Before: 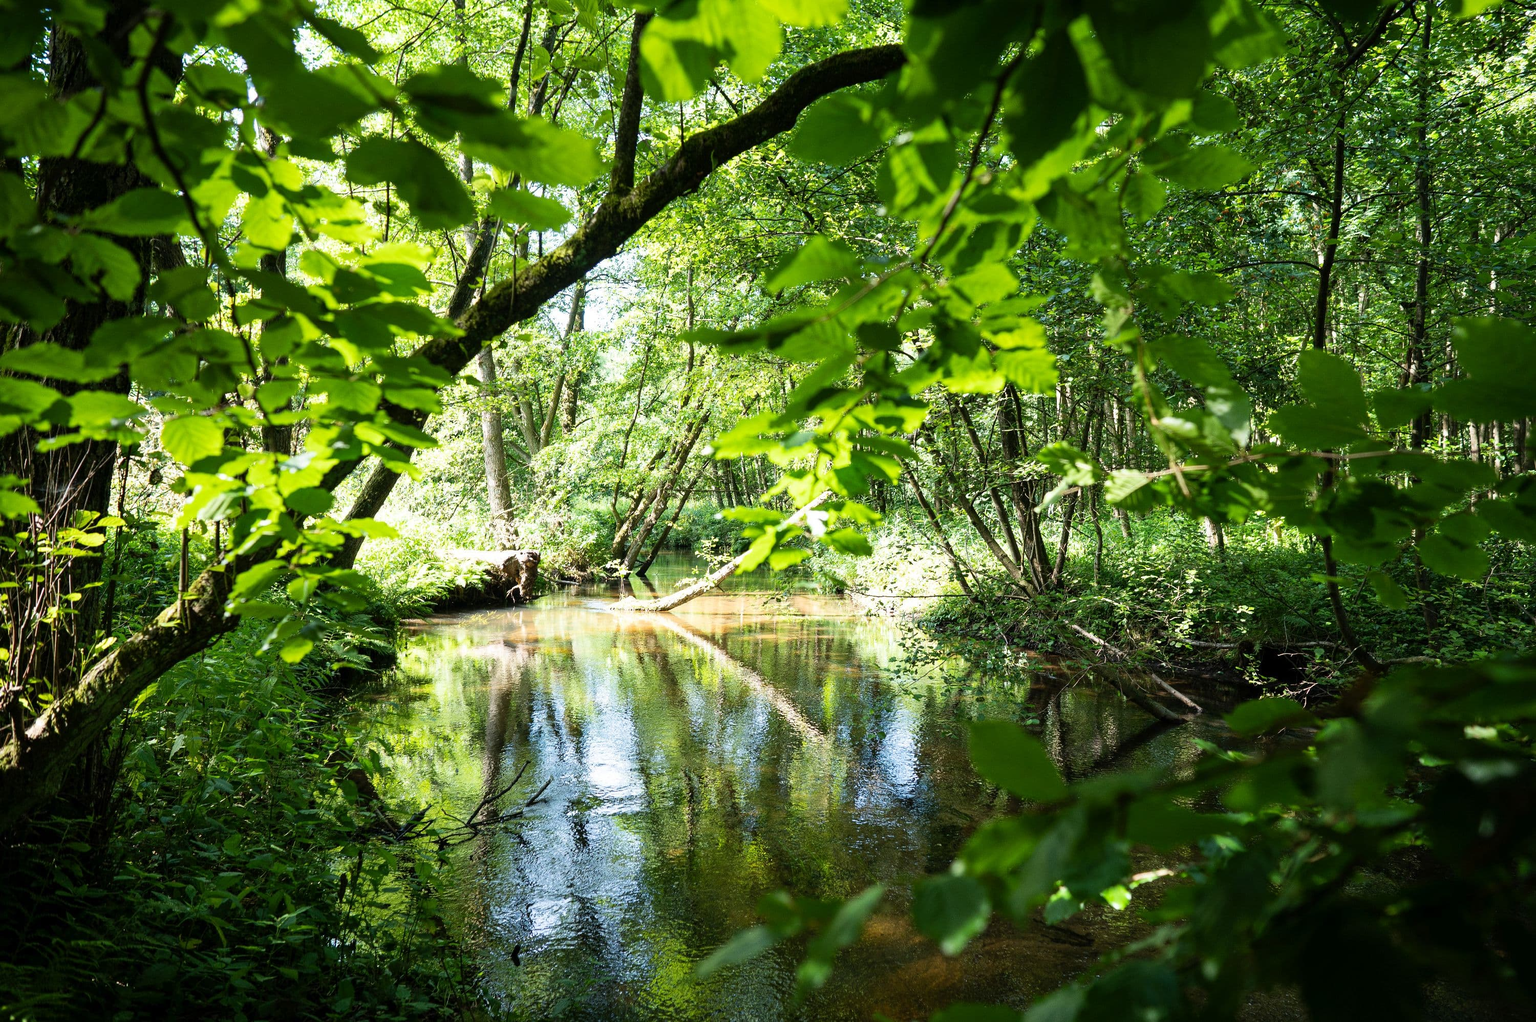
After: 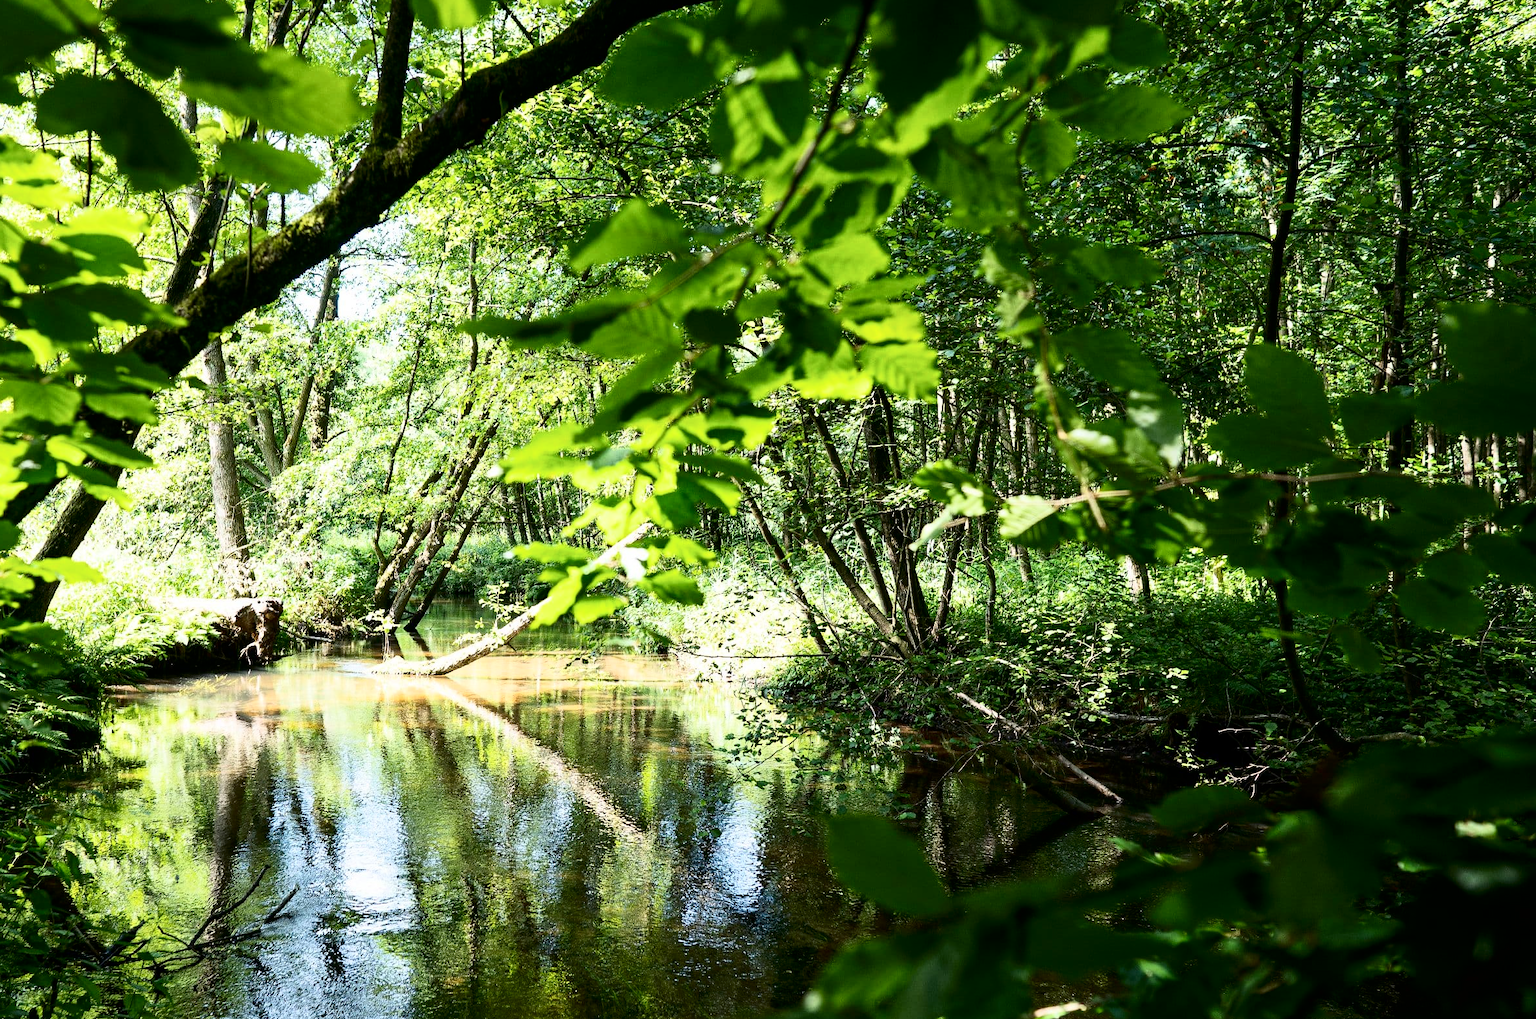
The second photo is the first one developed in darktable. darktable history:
tone curve: curves: ch0 [(0, 0) (0.042, 0.01) (0.223, 0.123) (0.59, 0.574) (0.802, 0.868) (1, 1)], color space Lab, independent channels, preserve colors none
crop and rotate: left 20.681%, top 7.76%, right 0.463%, bottom 13.558%
exposure: compensate exposure bias true, compensate highlight preservation false
